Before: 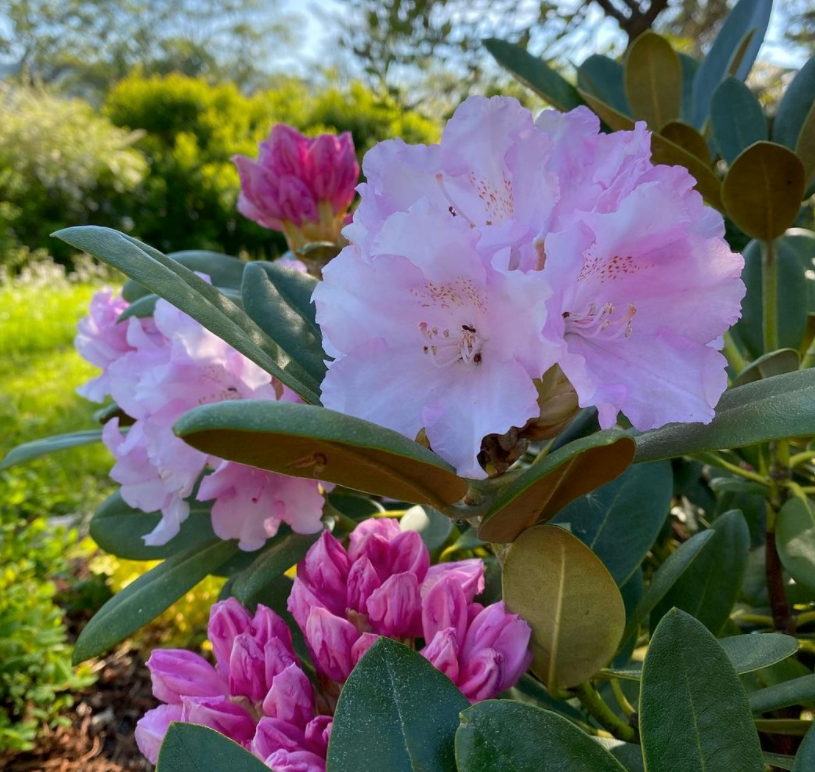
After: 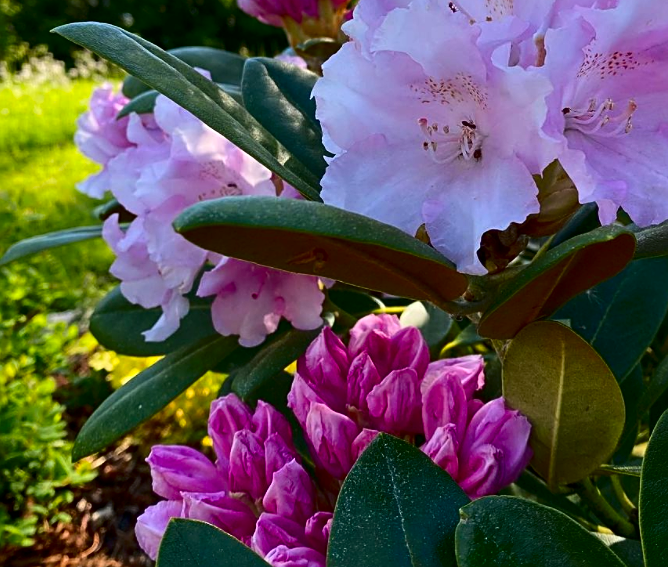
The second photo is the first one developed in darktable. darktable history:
sharpen: on, module defaults
crop: top 26.531%, right 17.959%
contrast brightness saturation: contrast 0.21, brightness -0.11, saturation 0.21
